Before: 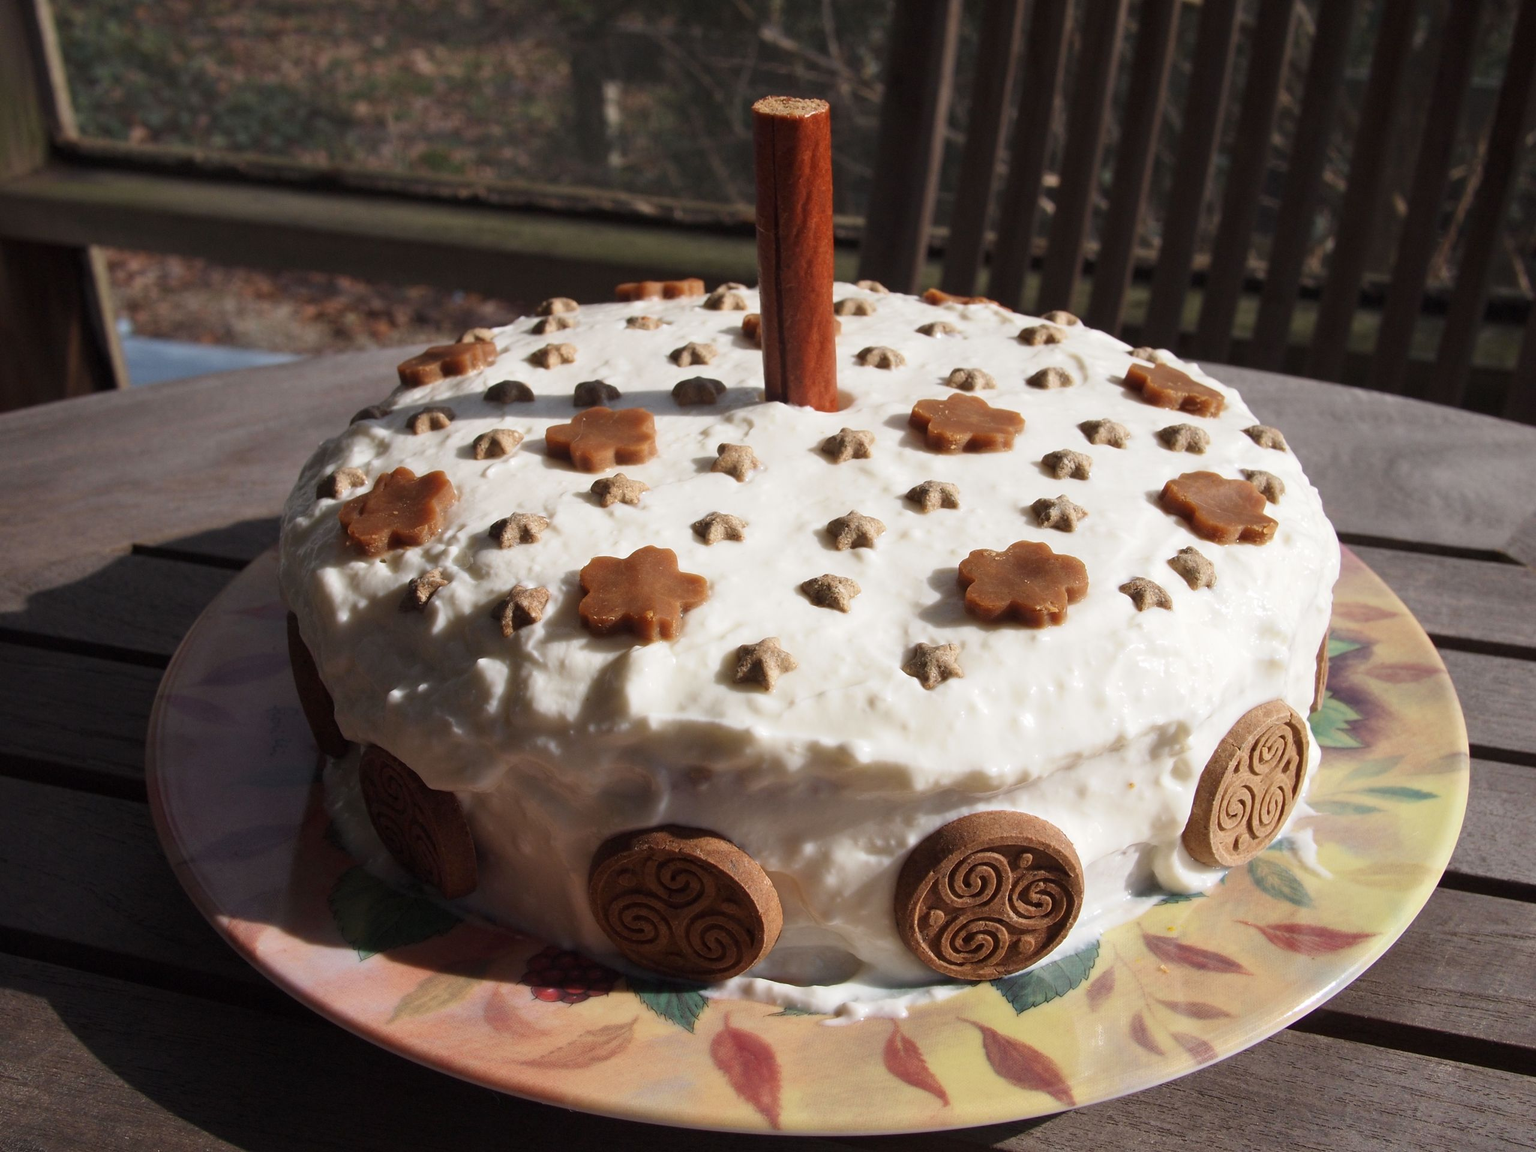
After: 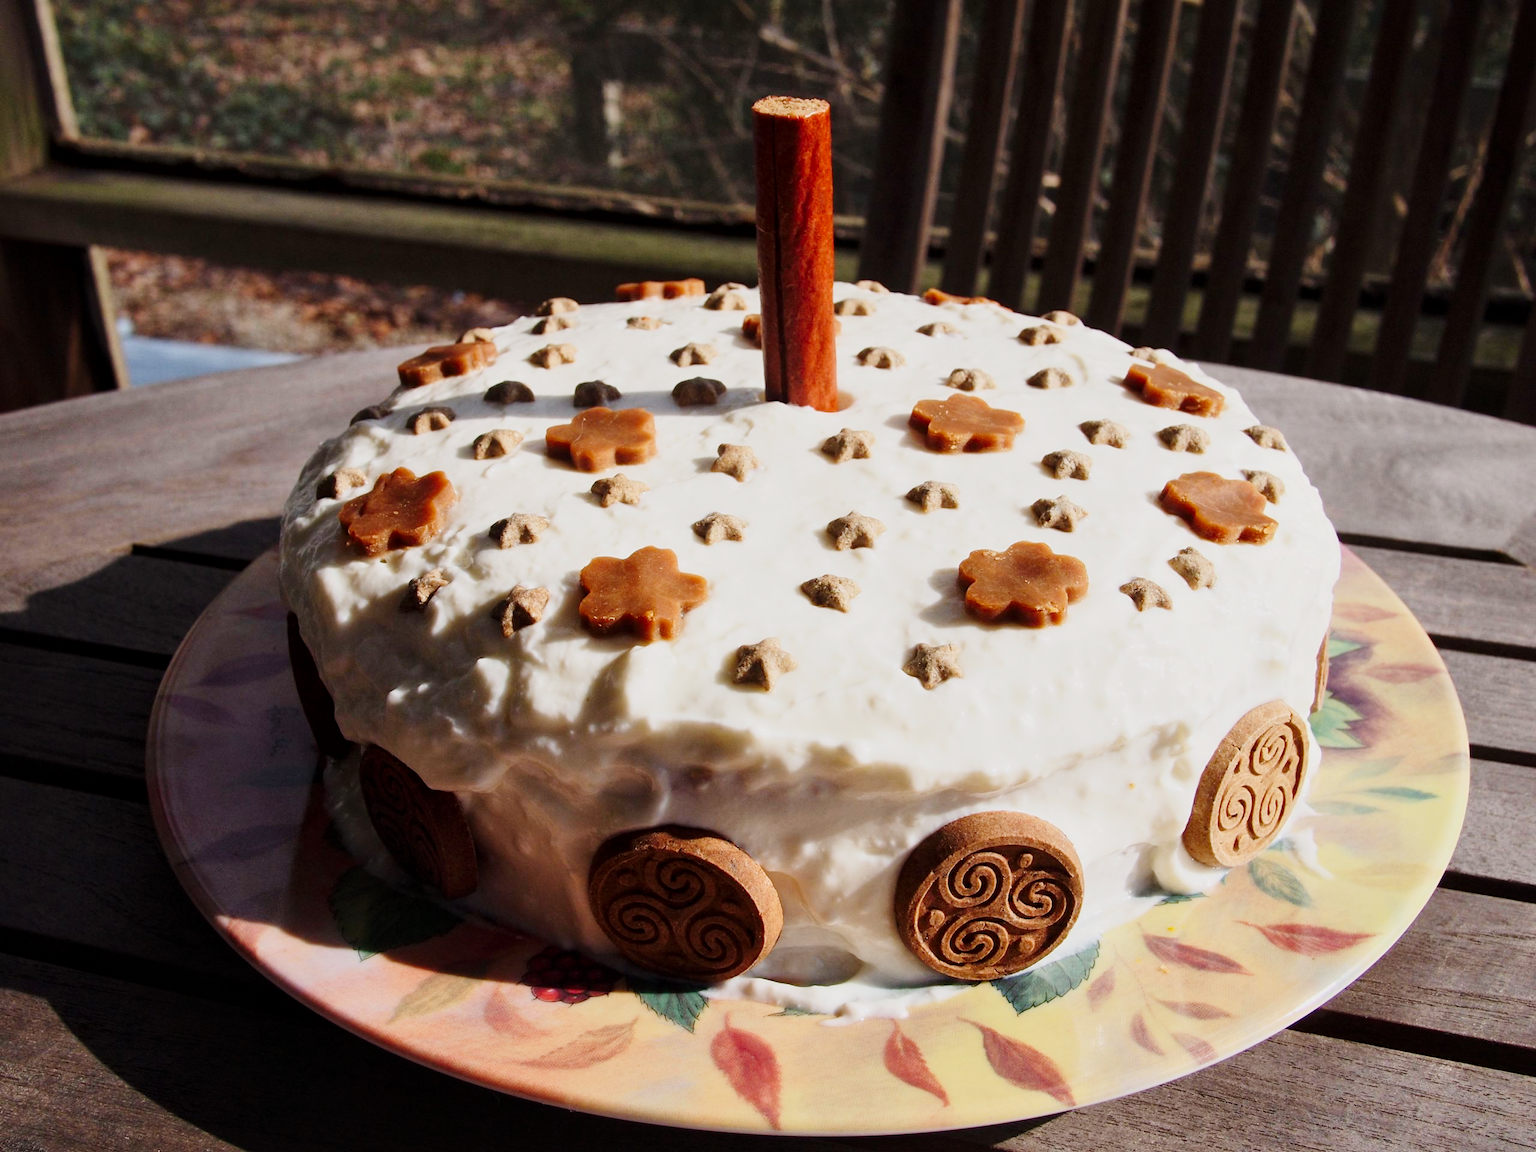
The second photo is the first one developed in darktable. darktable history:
local contrast: mode bilateral grid, contrast 20, coarseness 50, detail 119%, midtone range 0.2
tone curve: curves: ch0 [(0, 0) (0.049, 0.01) (0.154, 0.081) (0.491, 0.519) (0.748, 0.765) (1, 0.919)]; ch1 [(0, 0) (0.172, 0.123) (0.317, 0.272) (0.391, 0.424) (0.499, 0.497) (0.531, 0.541) (0.615, 0.608) (0.741, 0.783) (1, 1)]; ch2 [(0, 0) (0.411, 0.424) (0.483, 0.478) (0.546, 0.532) (0.652, 0.633) (1, 1)], preserve colors none
contrast brightness saturation: contrast 0.196, brightness 0.165, saturation 0.228
